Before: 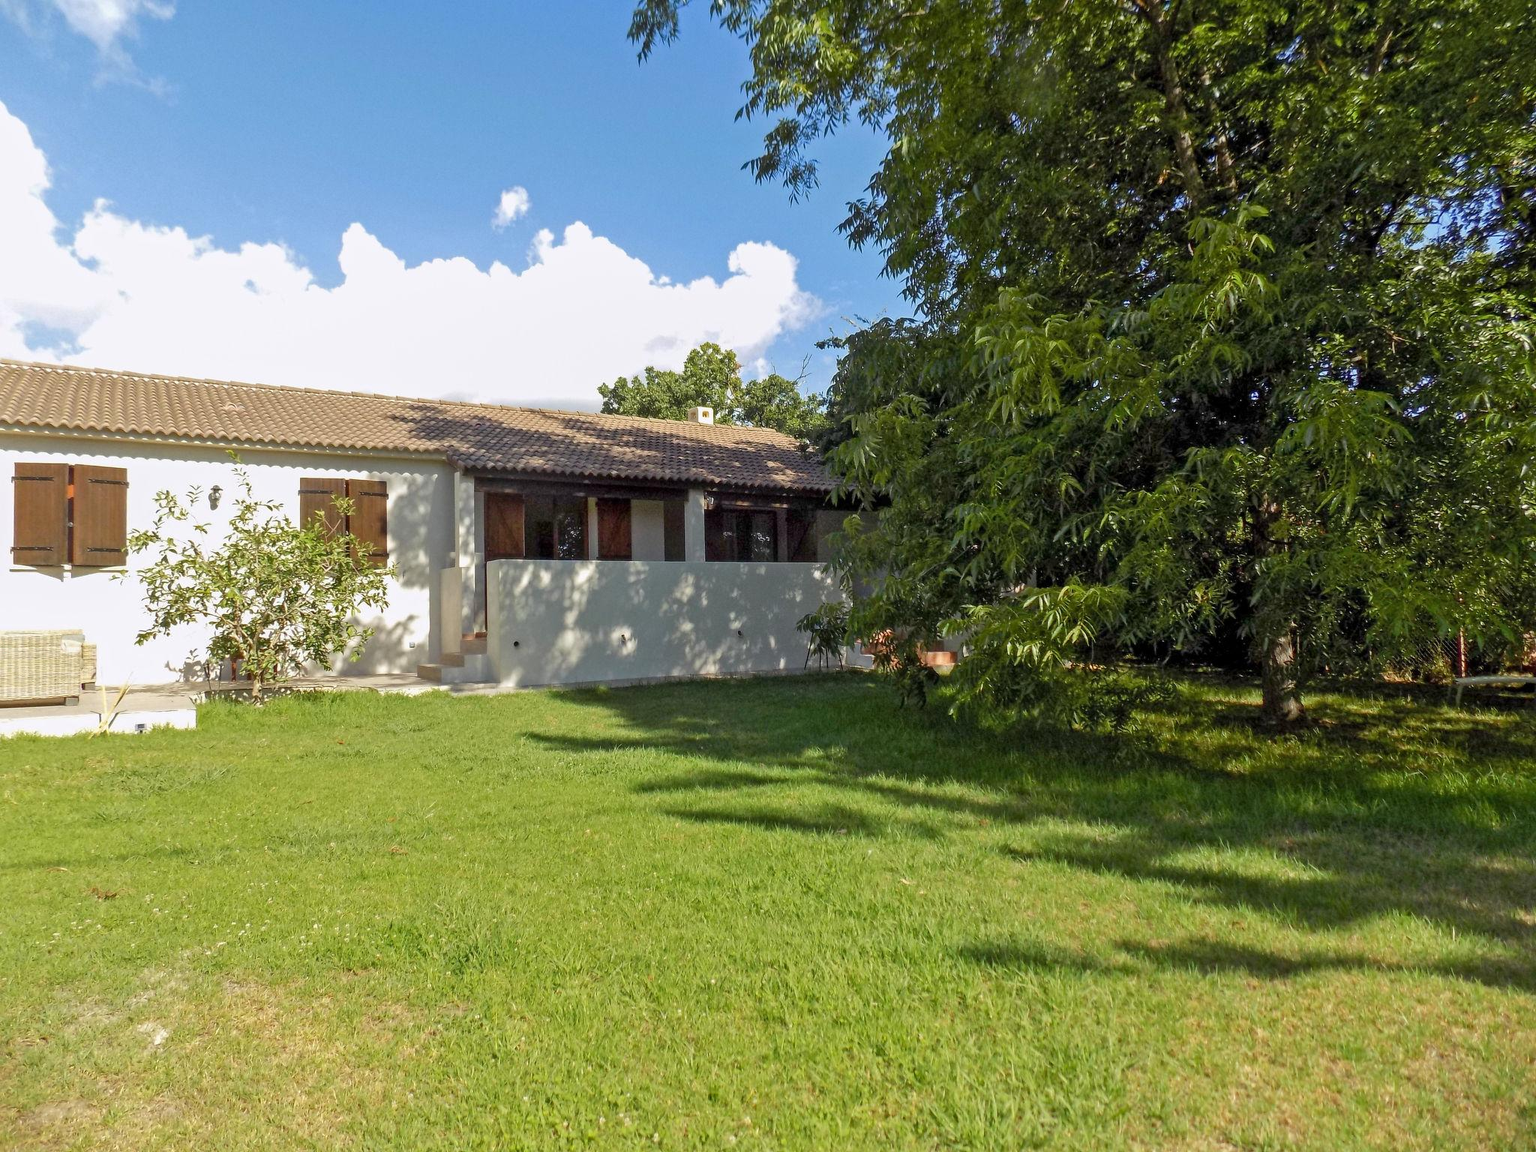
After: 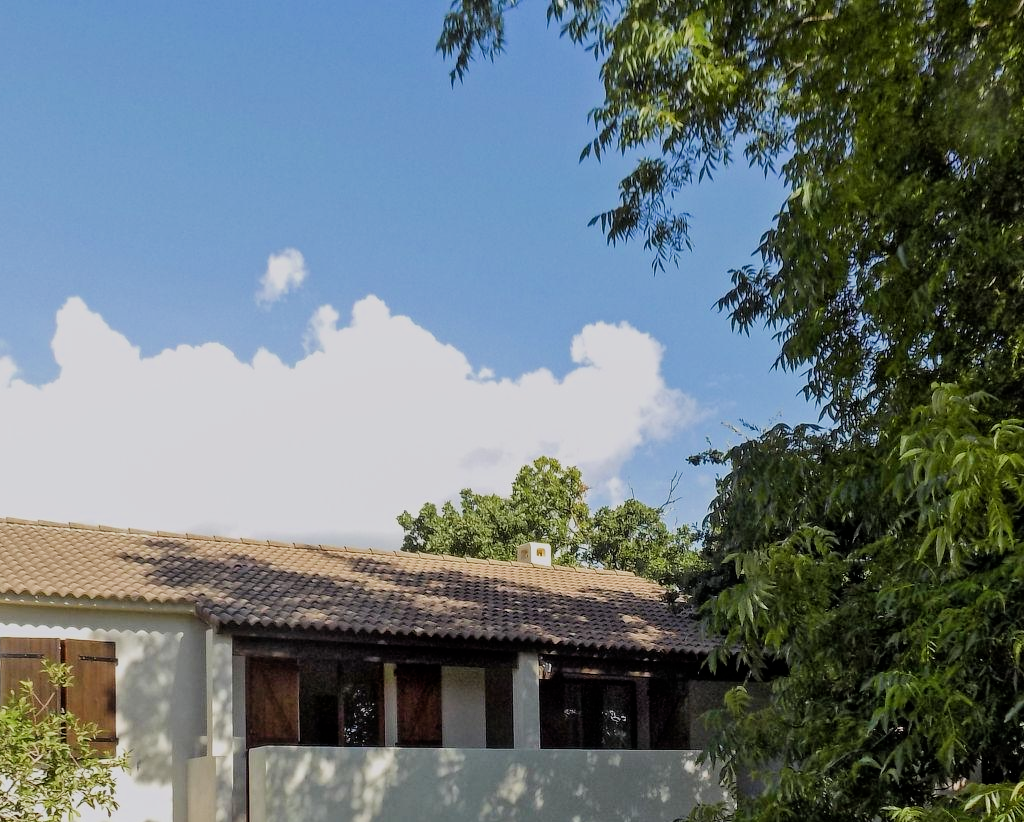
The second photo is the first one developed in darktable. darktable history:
filmic rgb: black relative exposure -7.65 EV, white relative exposure 4.56 EV, hardness 3.61, contrast 1.106
crop: left 19.556%, right 30.401%, bottom 46.458%
